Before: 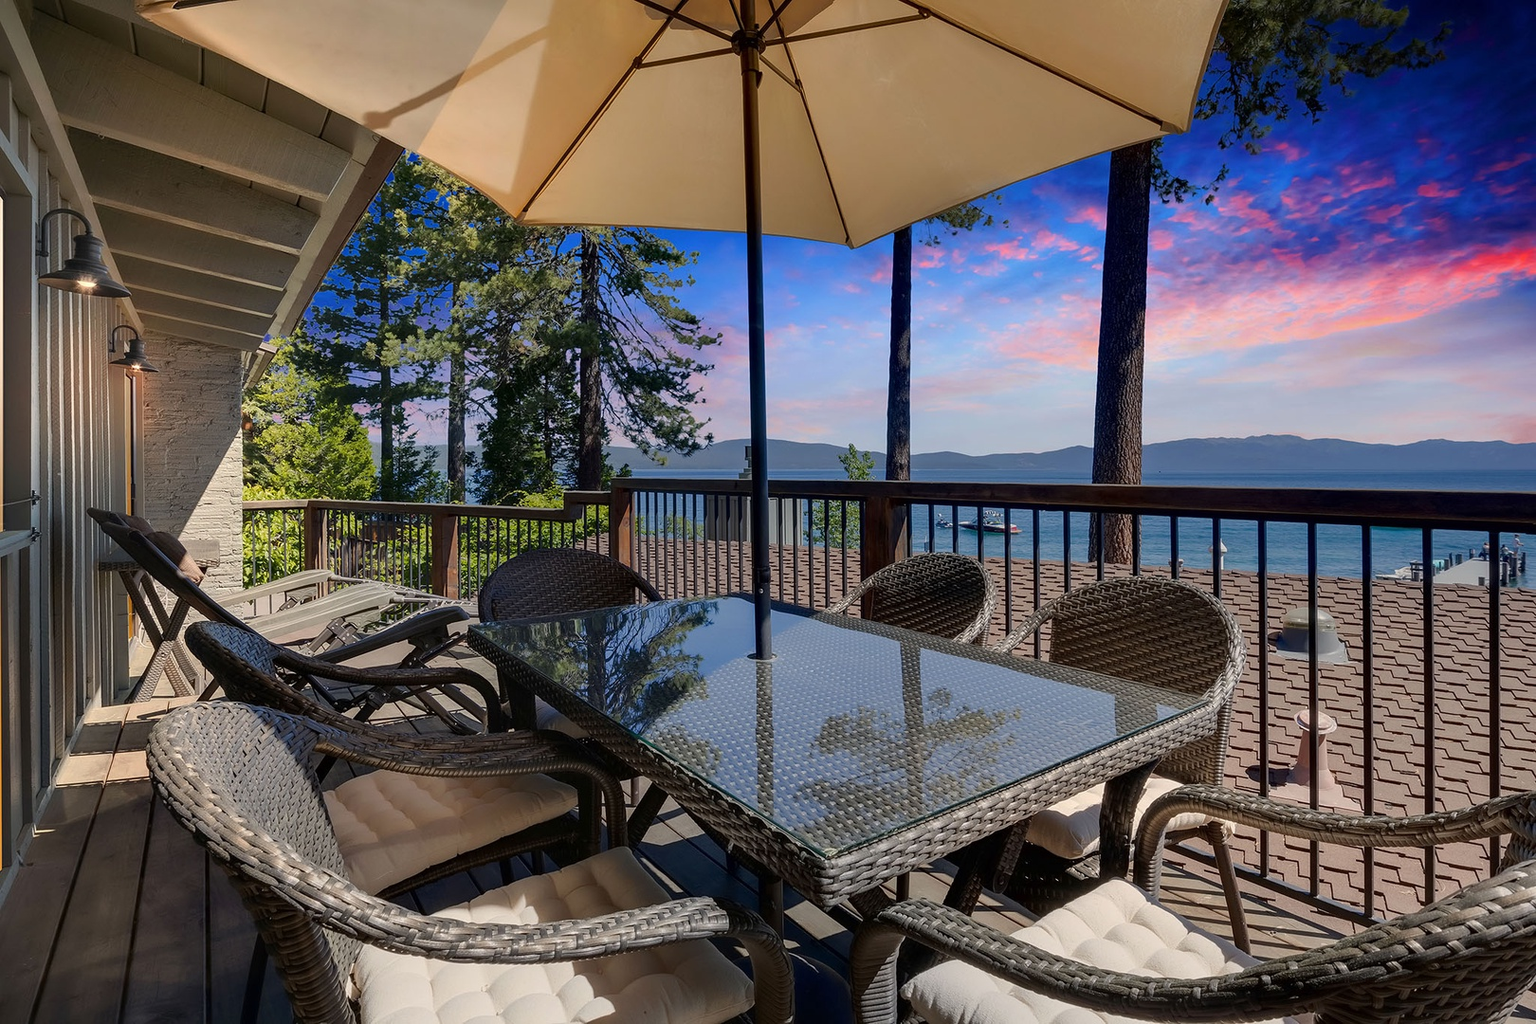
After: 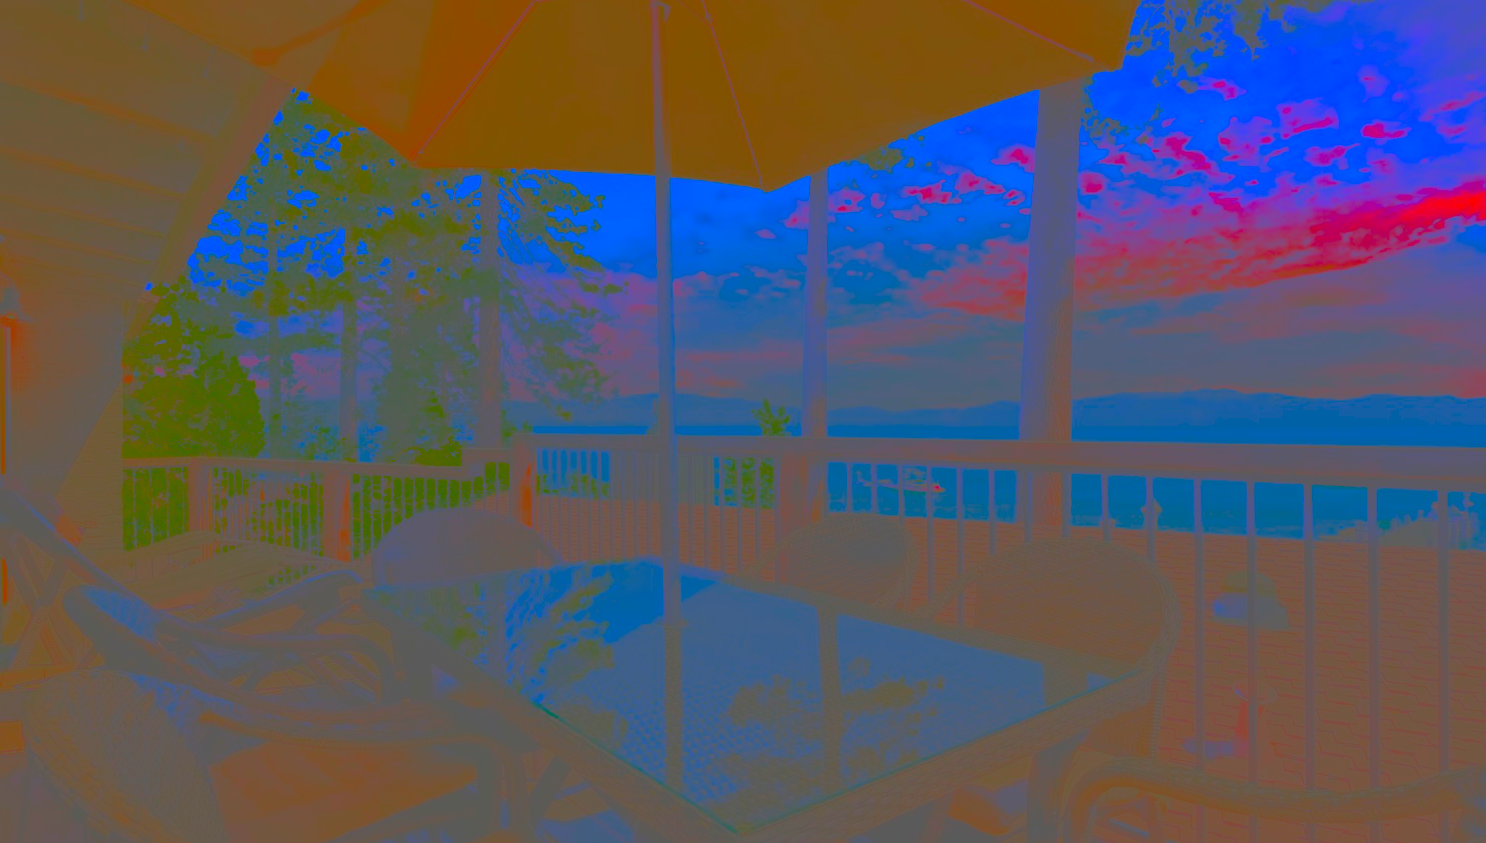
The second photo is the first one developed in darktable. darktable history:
contrast brightness saturation: contrast -0.978, brightness -0.172, saturation 0.75
crop: left 8.226%, top 6.565%, bottom 15.287%
sharpen: on, module defaults
